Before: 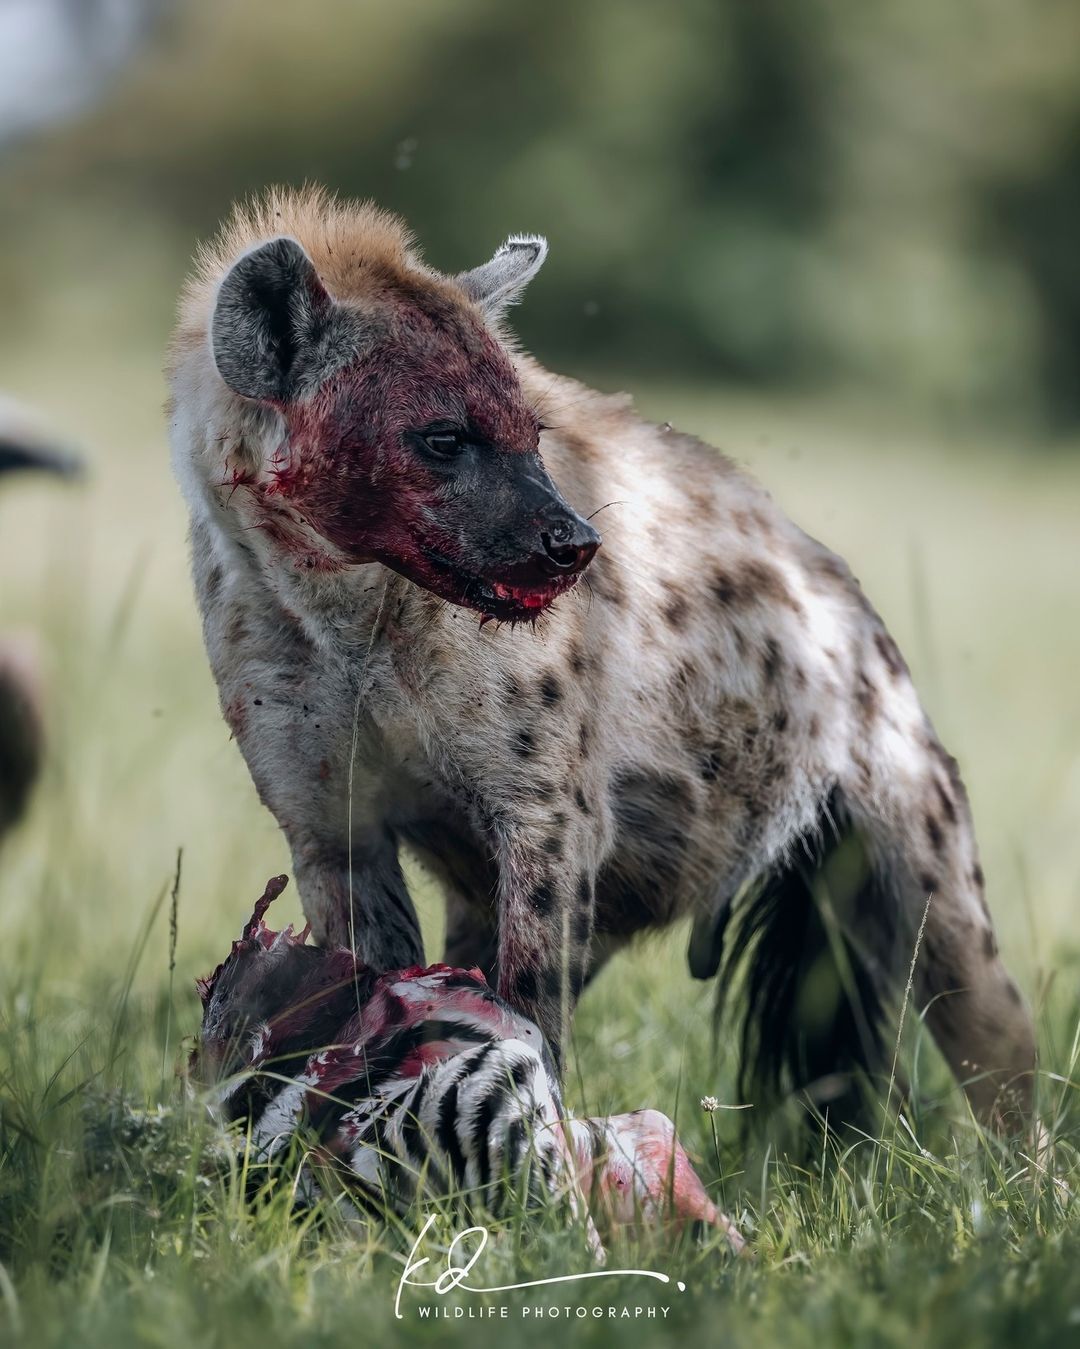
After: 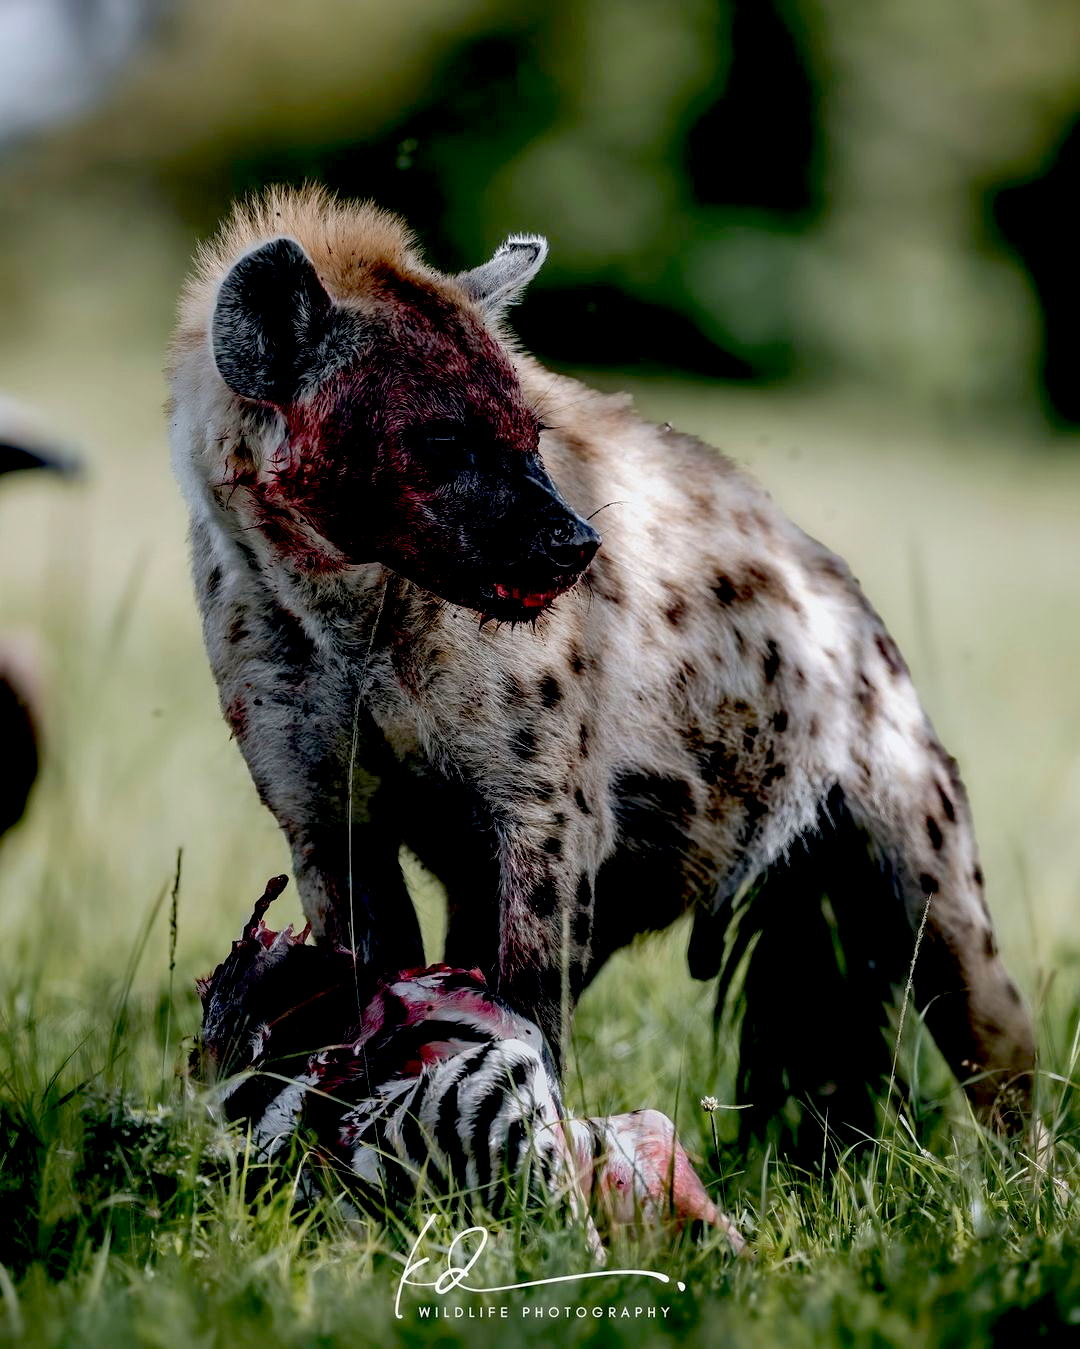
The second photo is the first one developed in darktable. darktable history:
exposure: black level correction 0.056, compensate highlight preservation false
